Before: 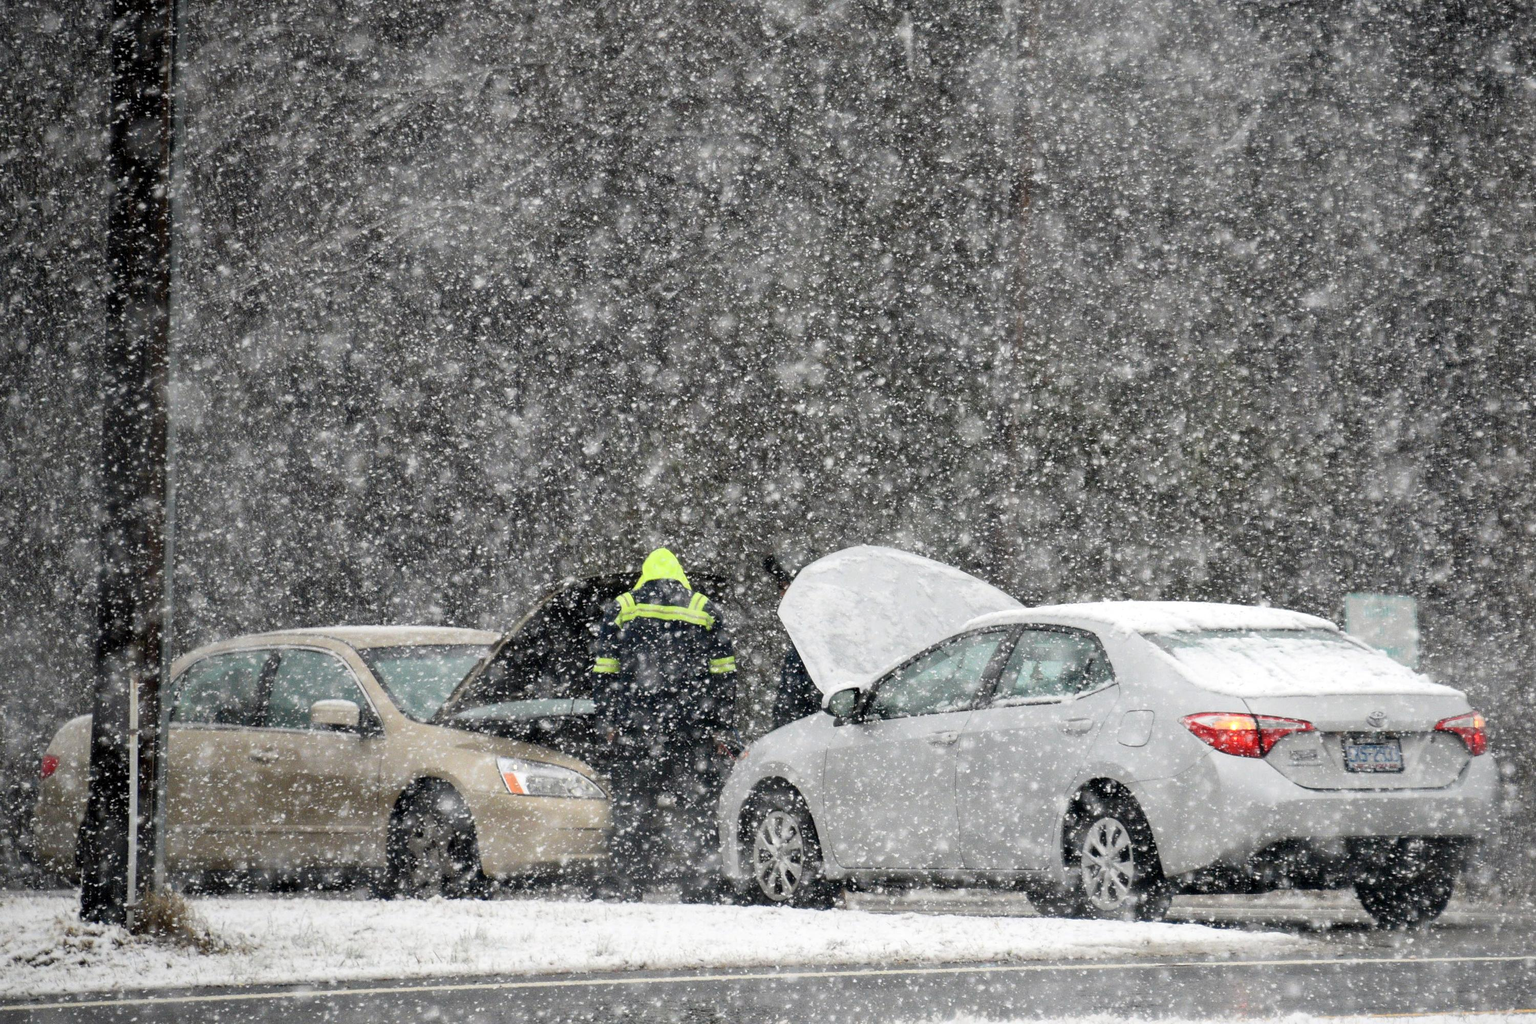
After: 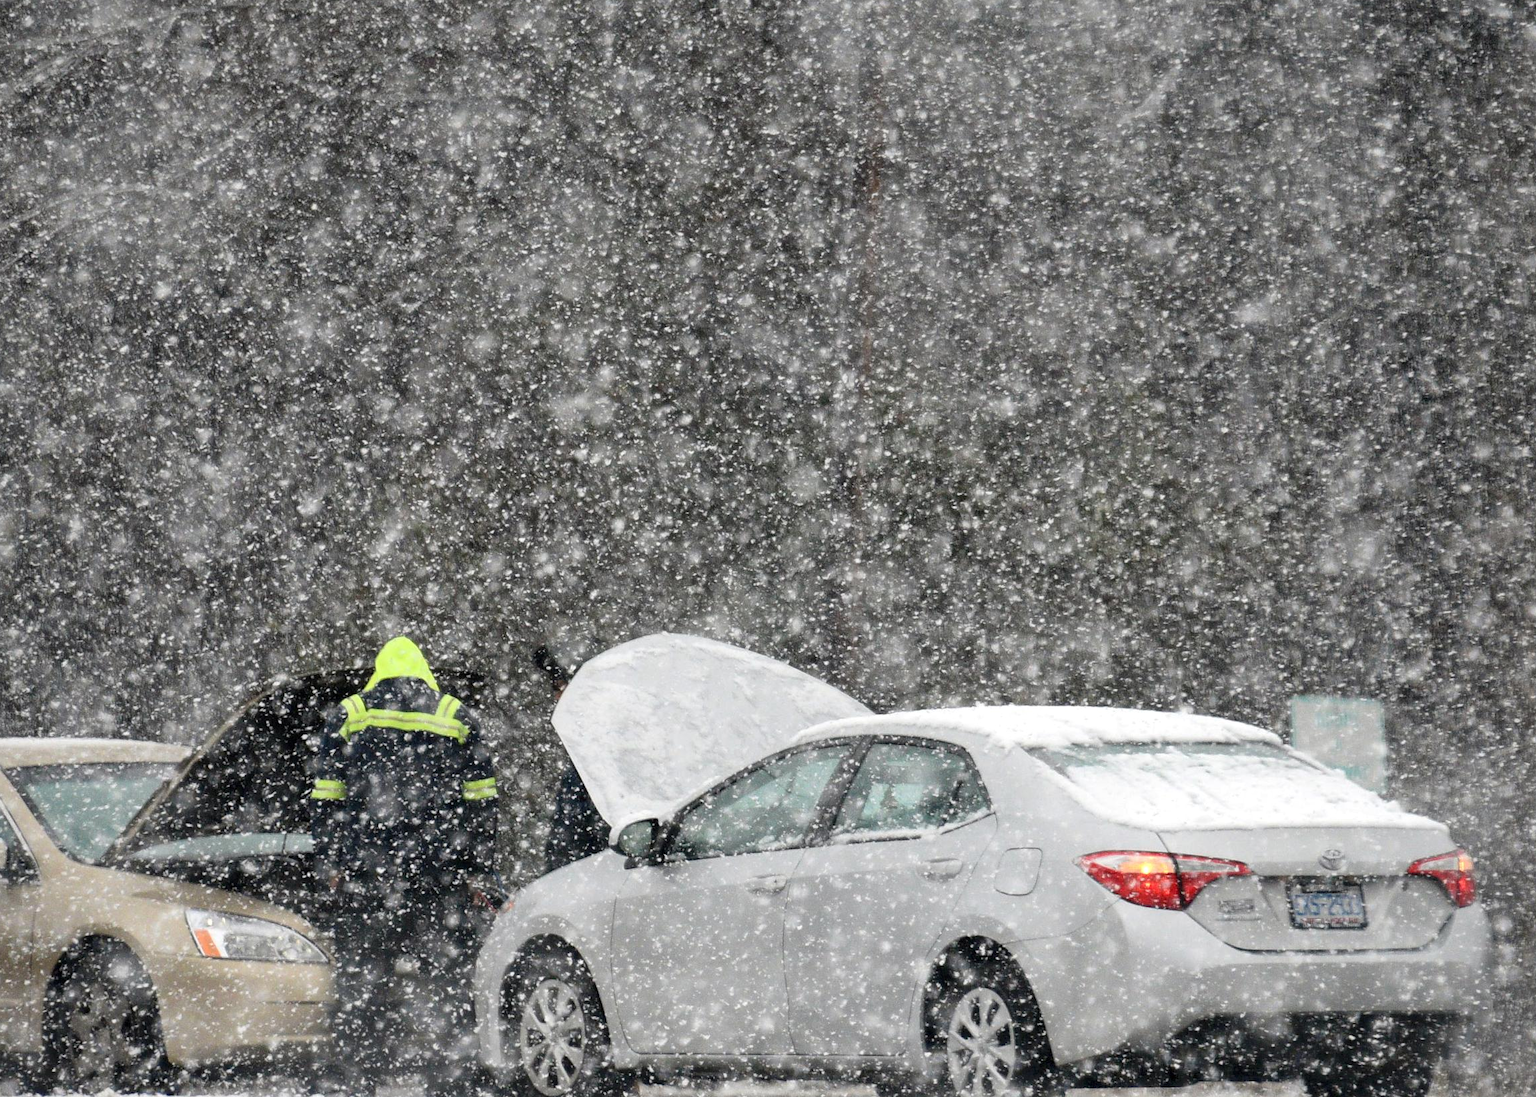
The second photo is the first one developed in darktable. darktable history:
crop: left 23.095%, top 5.827%, bottom 11.854%
shadows and highlights: shadows 62.66, white point adjustment 0.37, highlights -34.44, compress 83.82%
